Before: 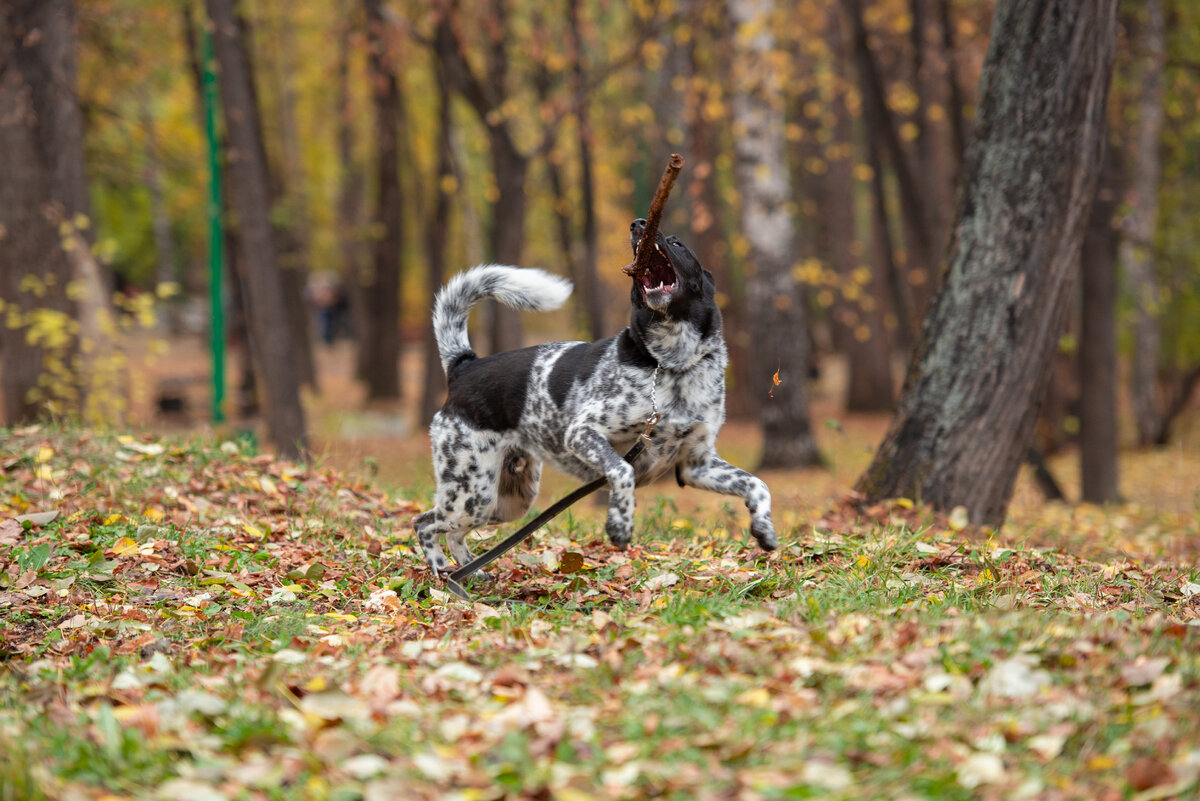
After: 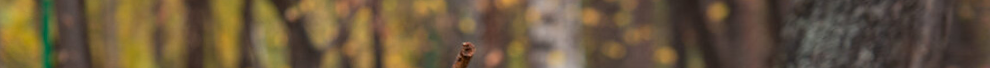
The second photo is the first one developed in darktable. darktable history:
crop and rotate: left 9.644%, top 9.491%, right 6.021%, bottom 80.509%
rotate and perspective: rotation 1.69°, lens shift (vertical) -0.023, lens shift (horizontal) -0.291, crop left 0.025, crop right 0.988, crop top 0.092, crop bottom 0.842
